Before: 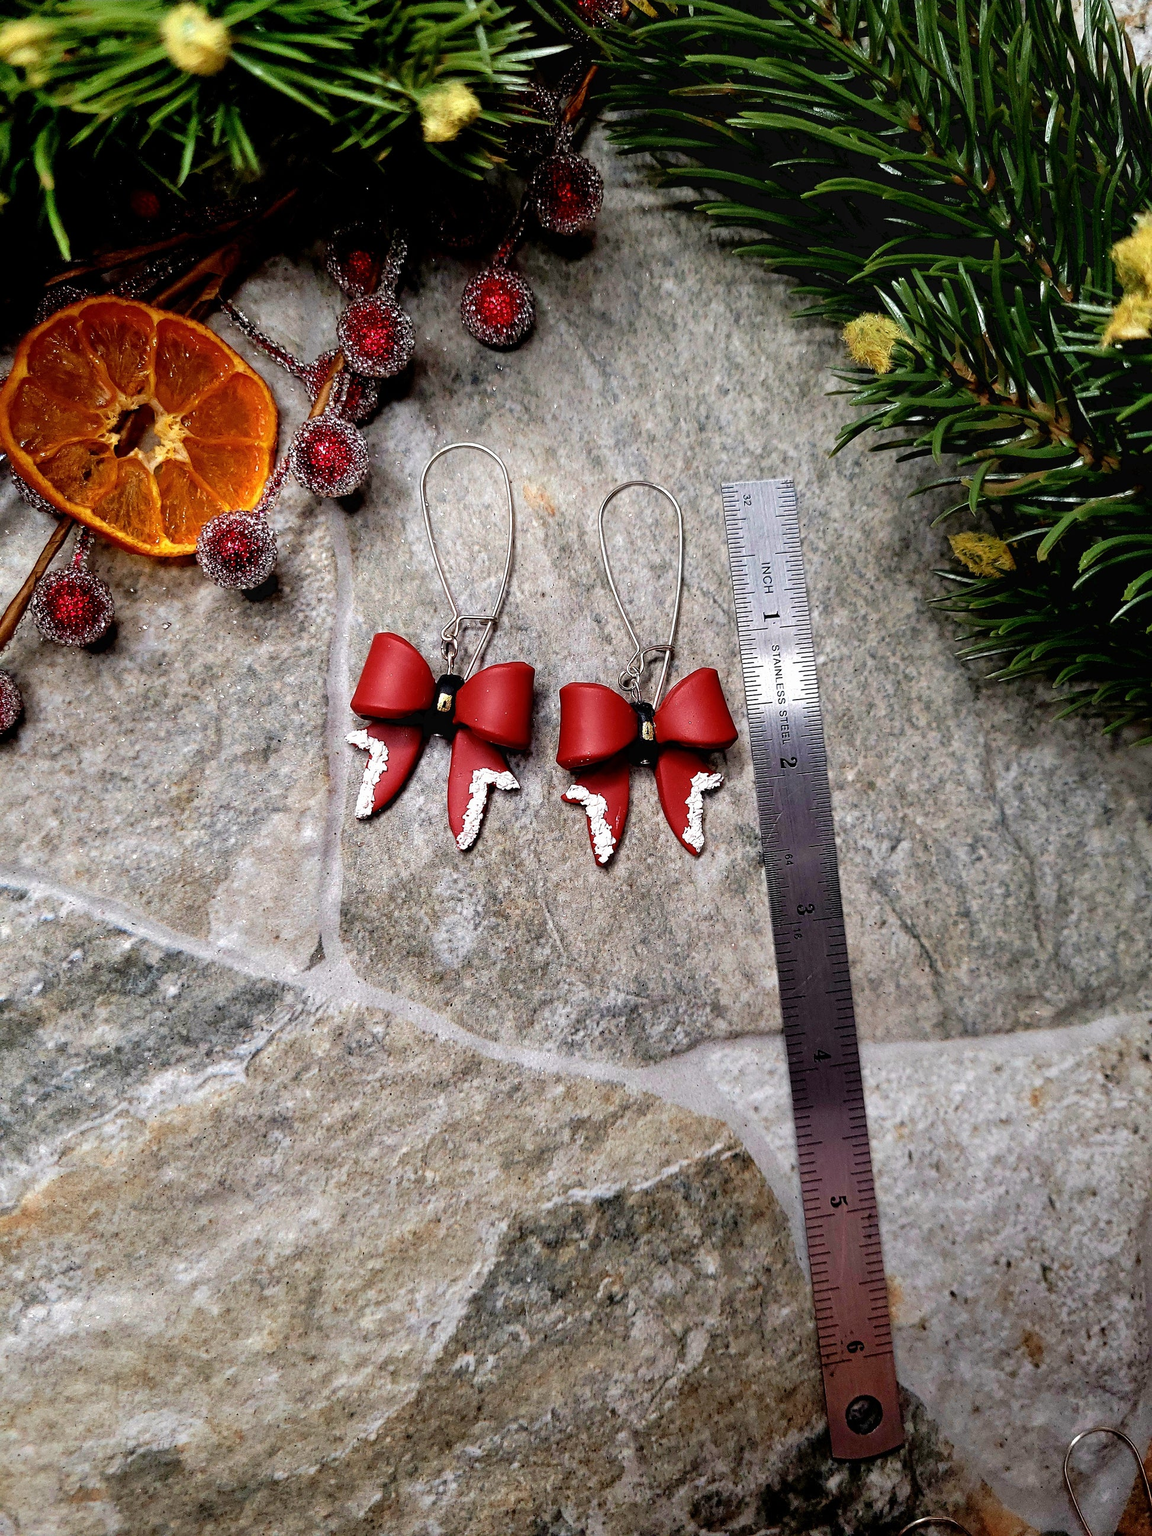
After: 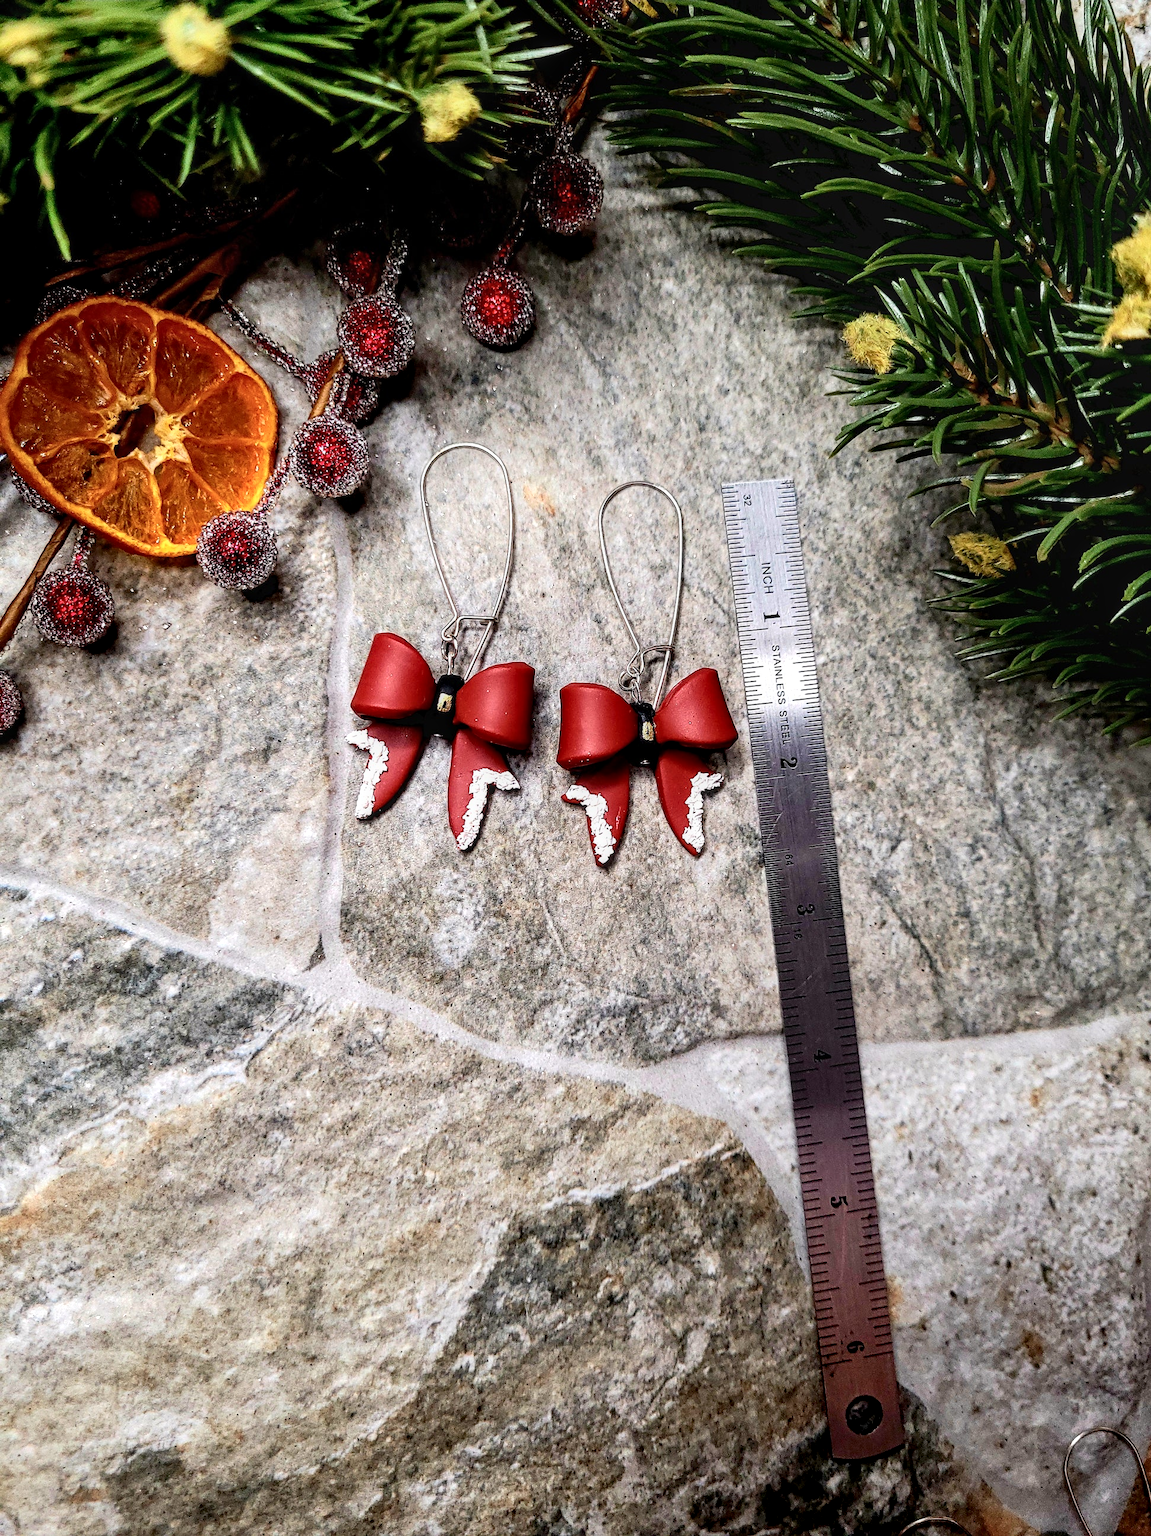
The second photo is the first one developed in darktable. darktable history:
local contrast: on, module defaults
contrast brightness saturation: contrast 0.239, brightness 0.094
